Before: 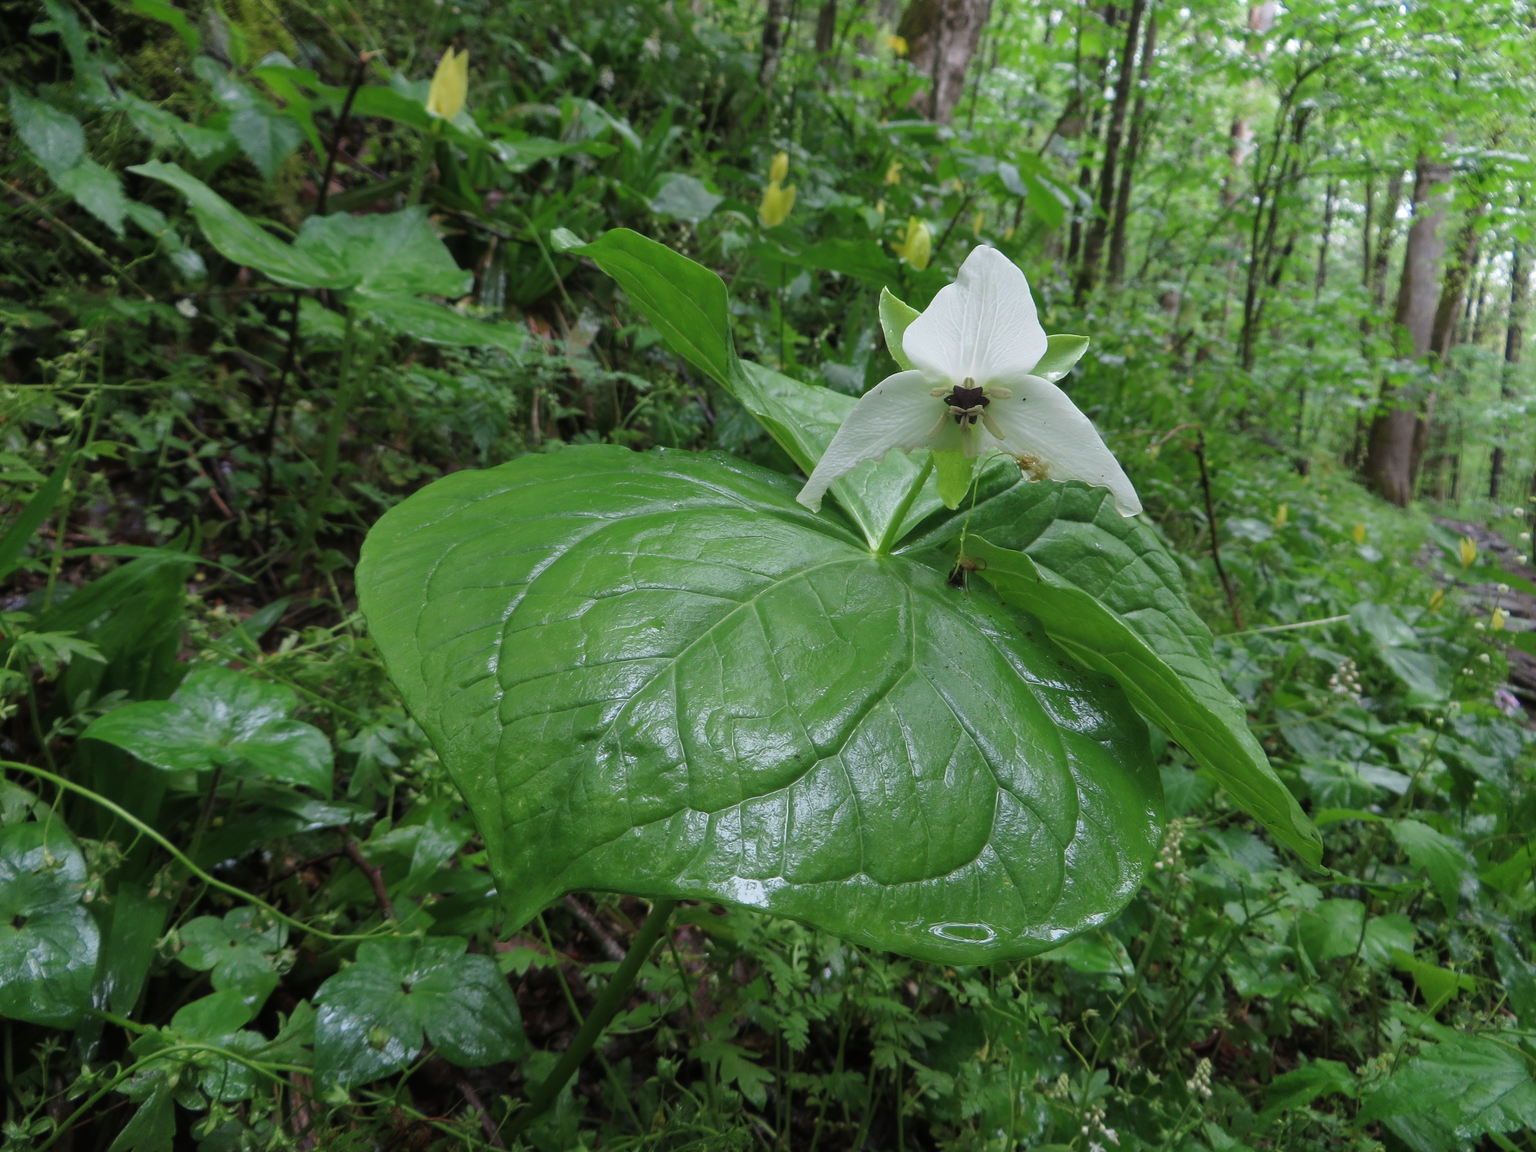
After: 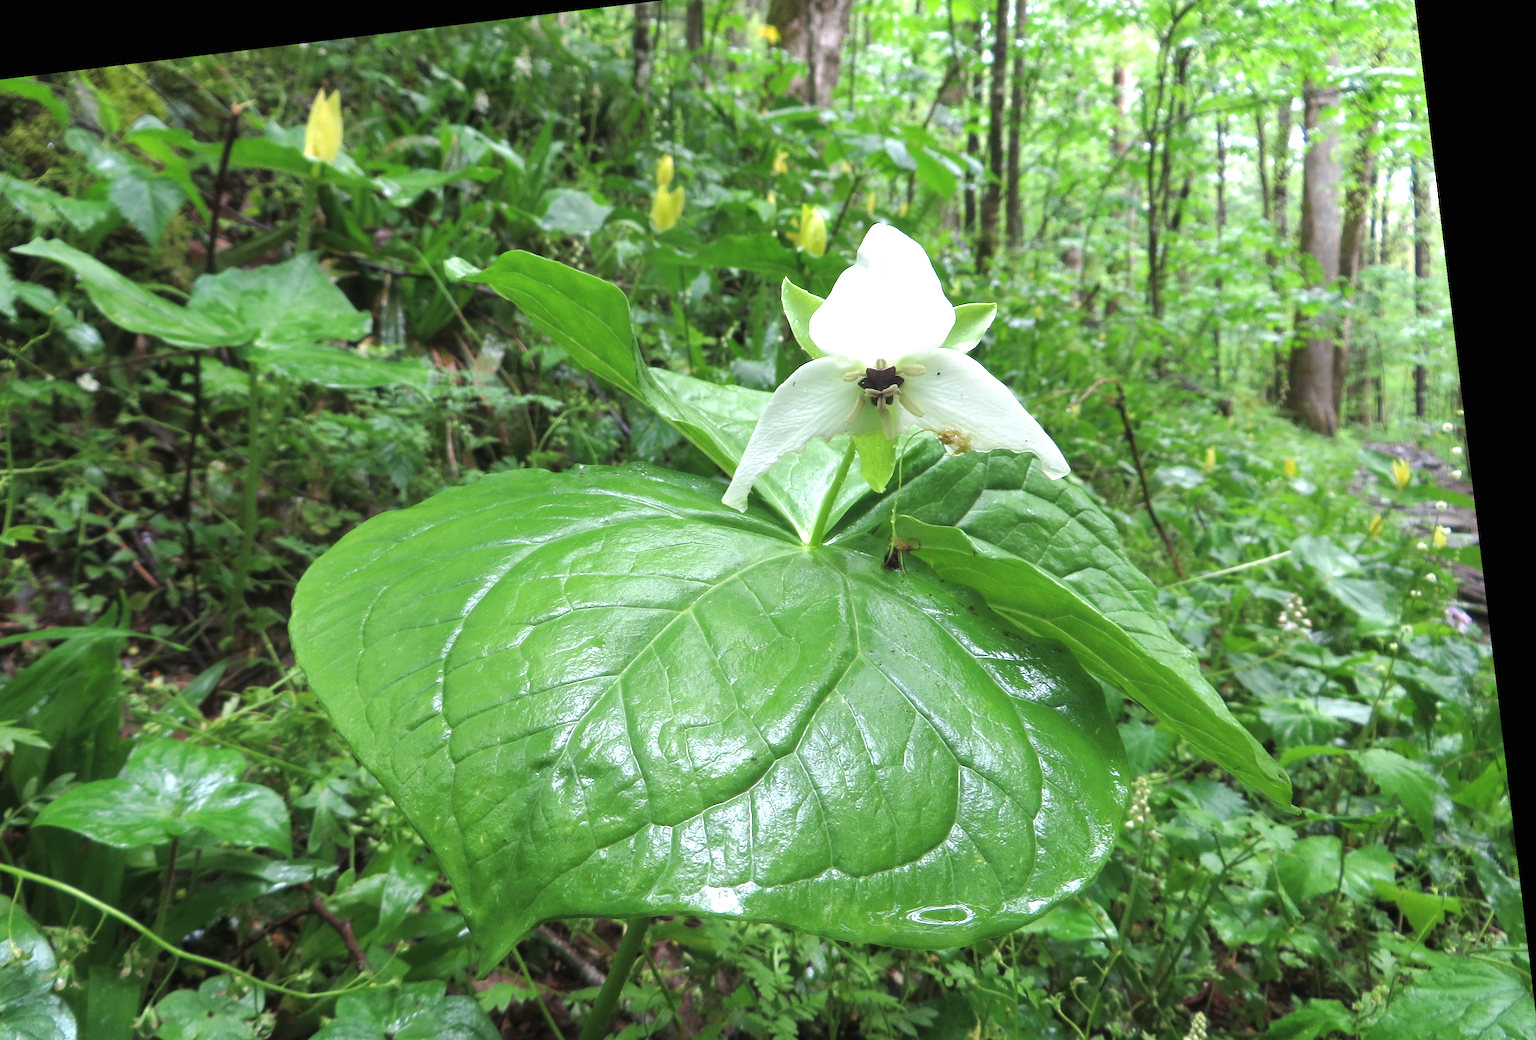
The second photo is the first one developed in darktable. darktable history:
rotate and perspective: rotation -6.83°, automatic cropping off
crop: left 8.155%, top 6.611%, bottom 15.385%
exposure: black level correction 0, exposure 1.1 EV, compensate highlight preservation false
